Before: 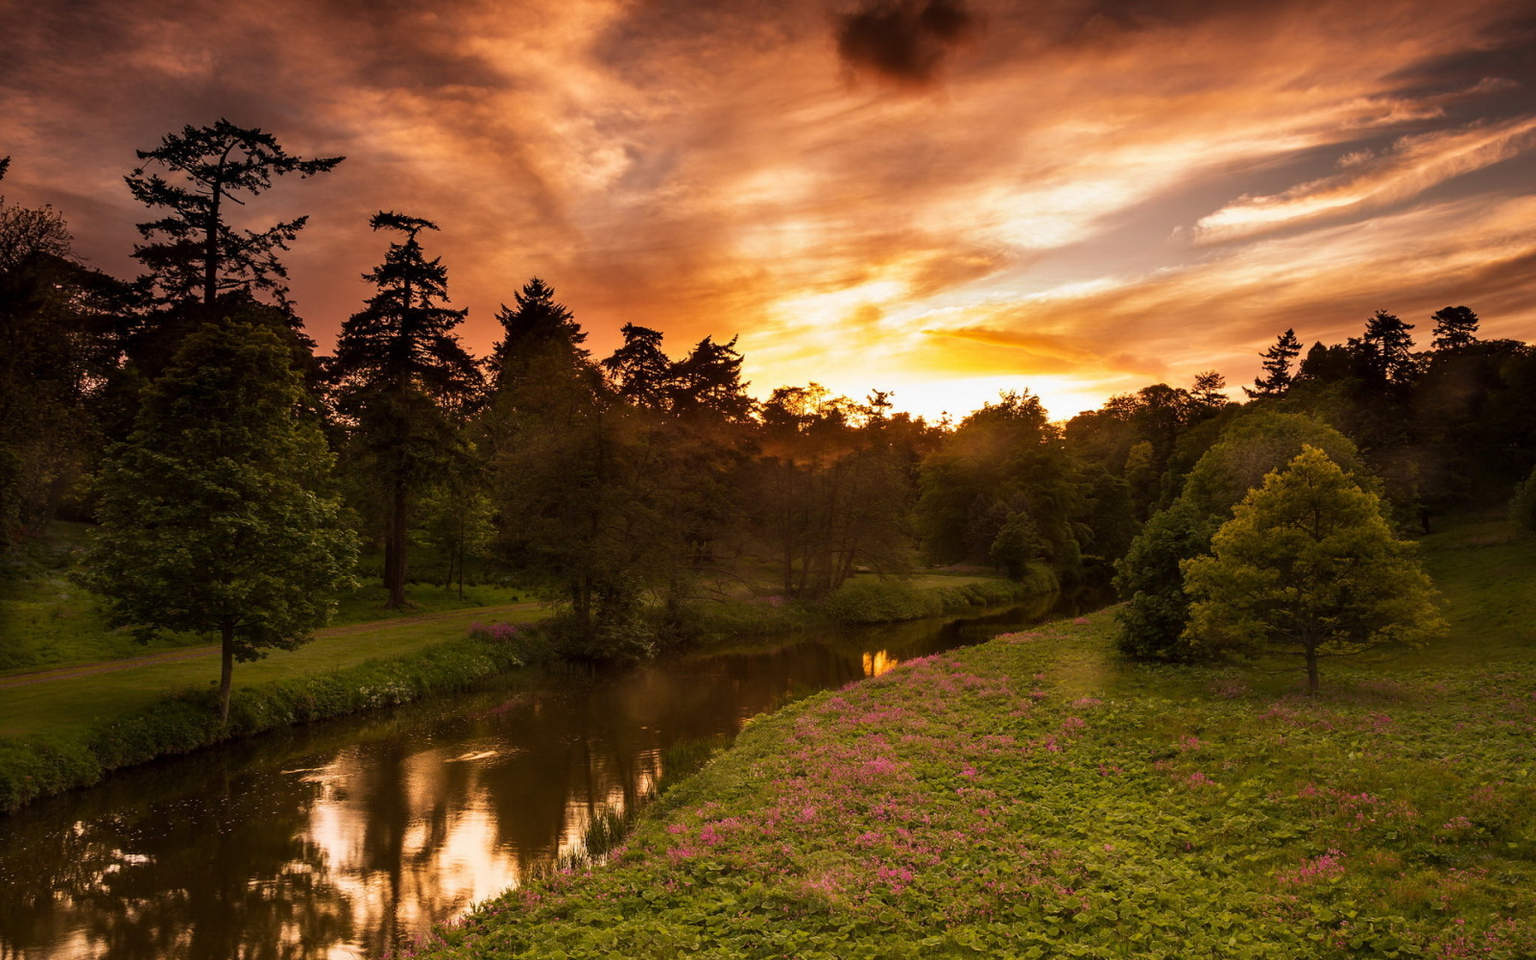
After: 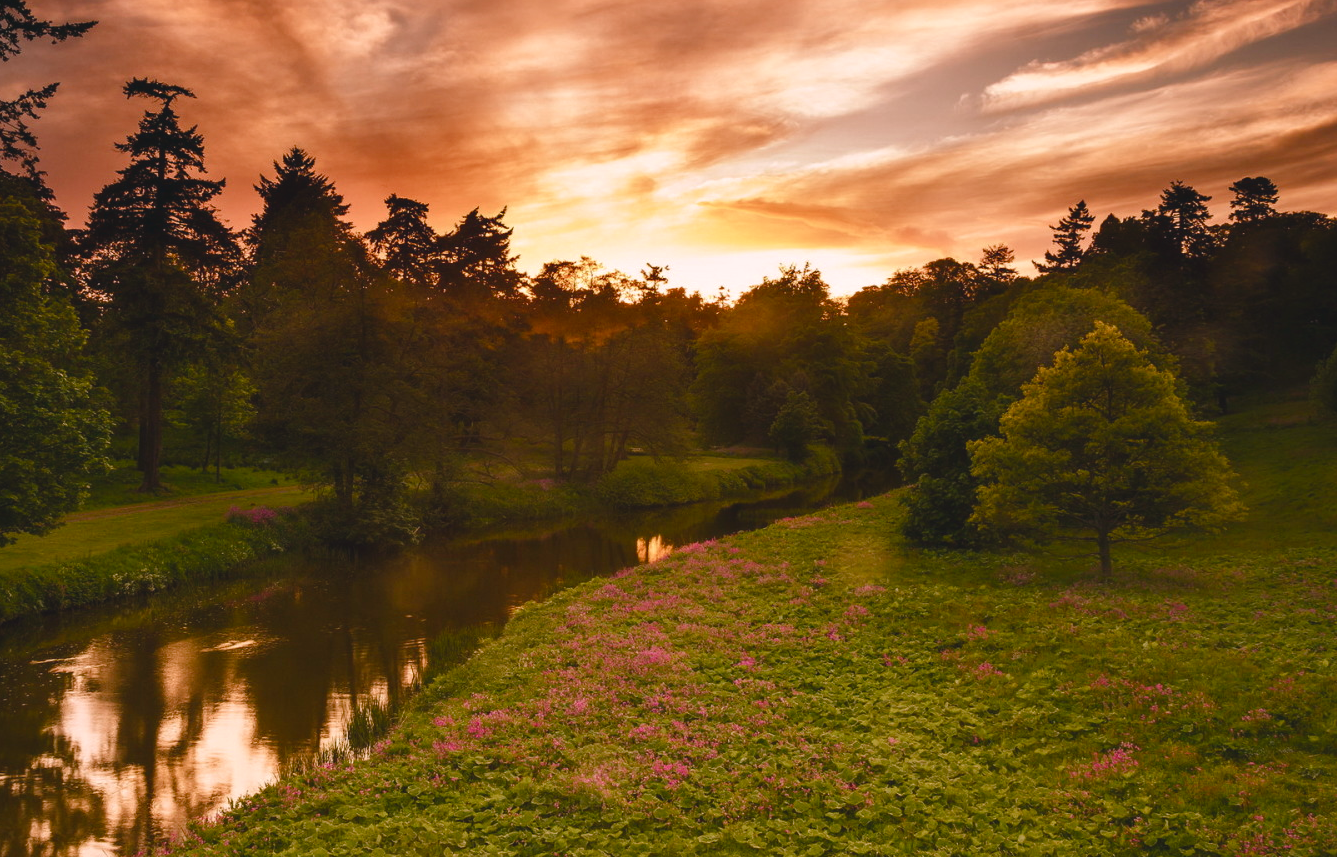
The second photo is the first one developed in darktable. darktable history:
crop: left 16.425%, top 14.257%
color balance rgb: shadows lift › chroma 2.023%, shadows lift › hue 216.2°, highlights gain › chroma 2.428%, highlights gain › hue 34.88°, global offset › luminance 0.783%, perceptual saturation grading › global saturation 20%, perceptual saturation grading › highlights -50.012%, perceptual saturation grading › shadows 30.256%
